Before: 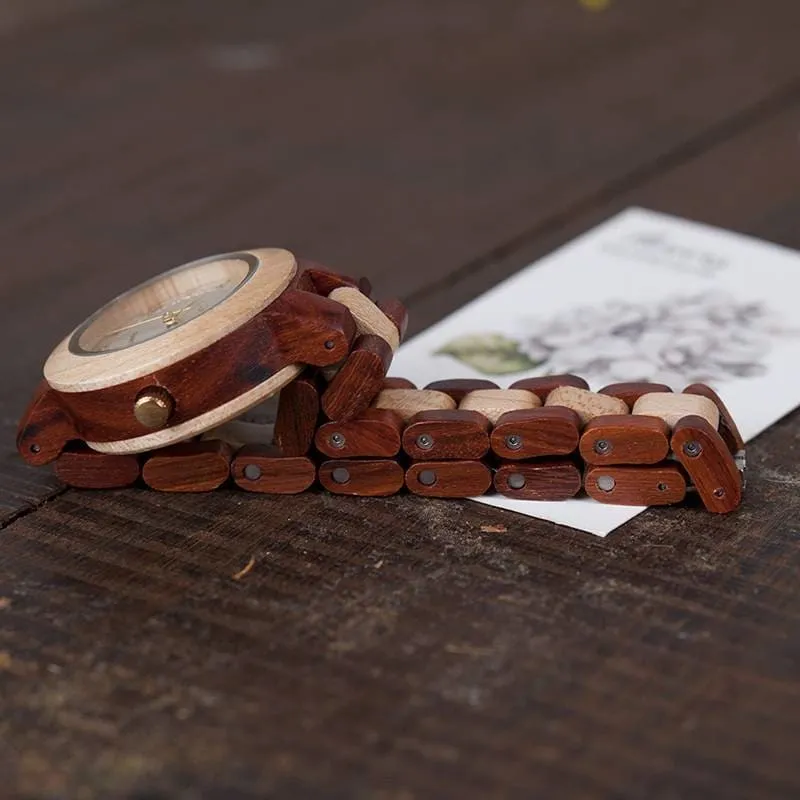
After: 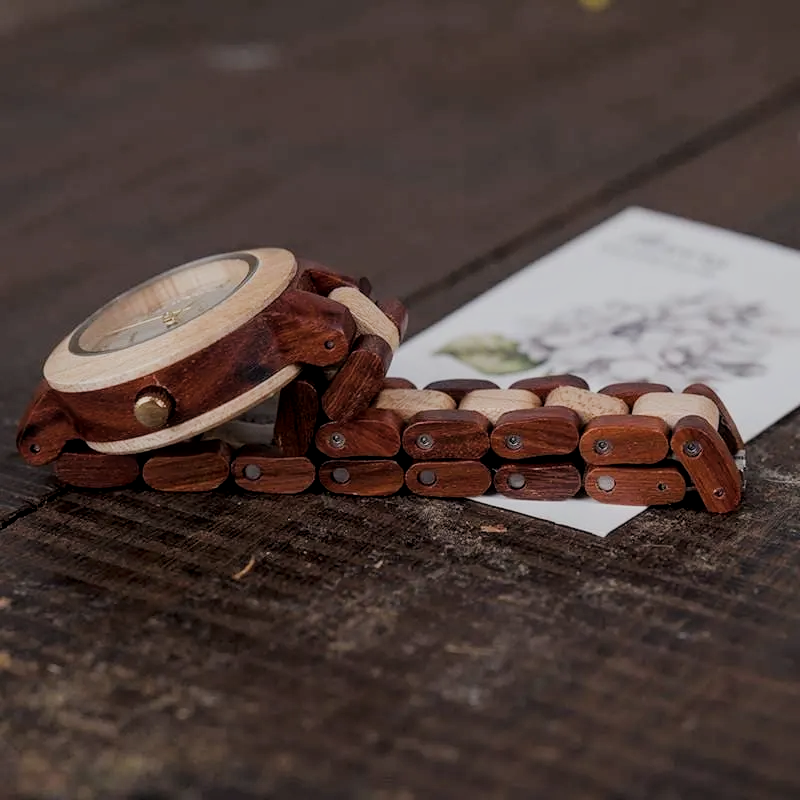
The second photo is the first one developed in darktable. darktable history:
filmic rgb: black relative exposure -7.49 EV, white relative exposure 4.83 EV, hardness 3.39
local contrast: on, module defaults
